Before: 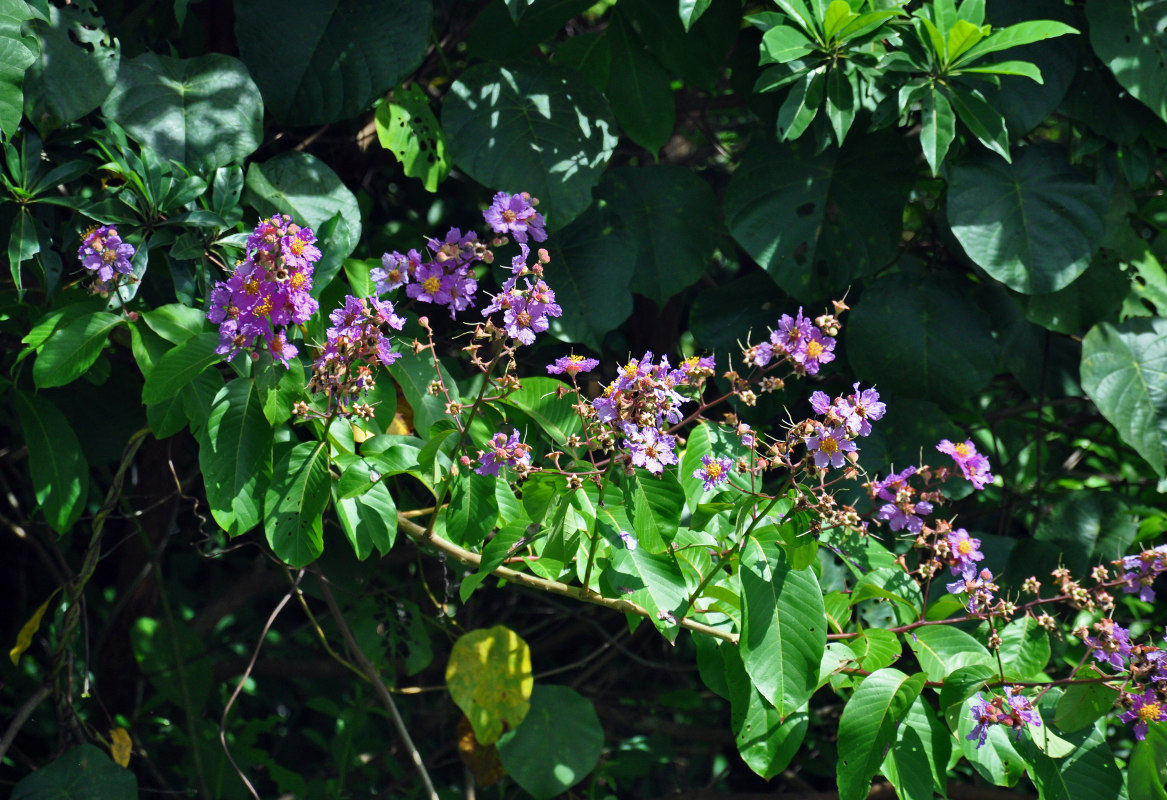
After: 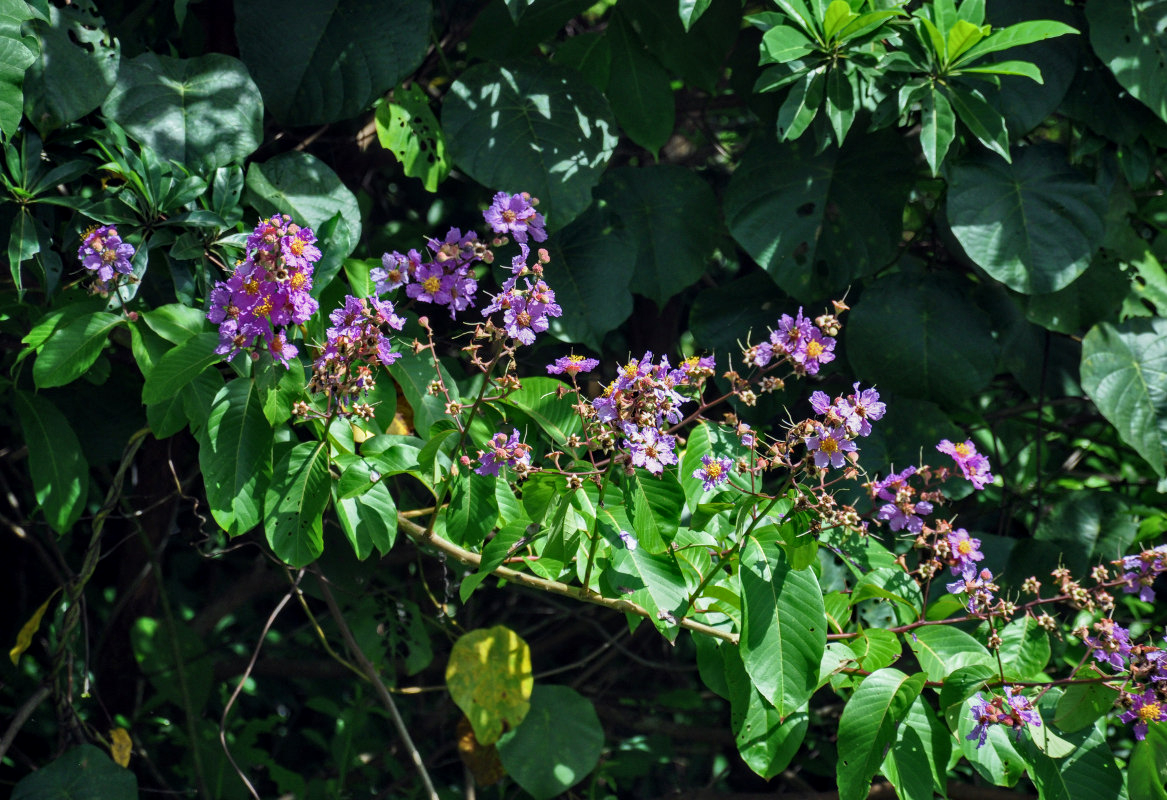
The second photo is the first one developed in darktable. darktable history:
exposure: exposure -0.157 EV, compensate highlight preservation false
local contrast: on, module defaults
